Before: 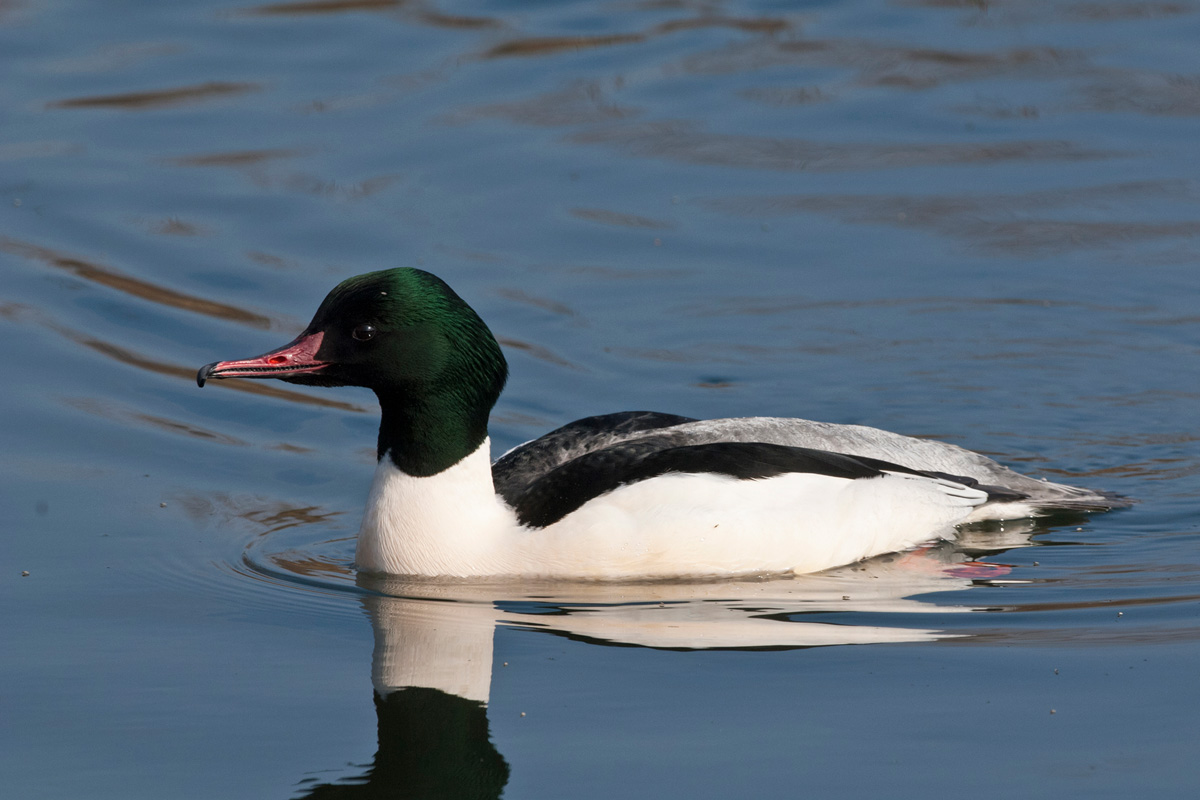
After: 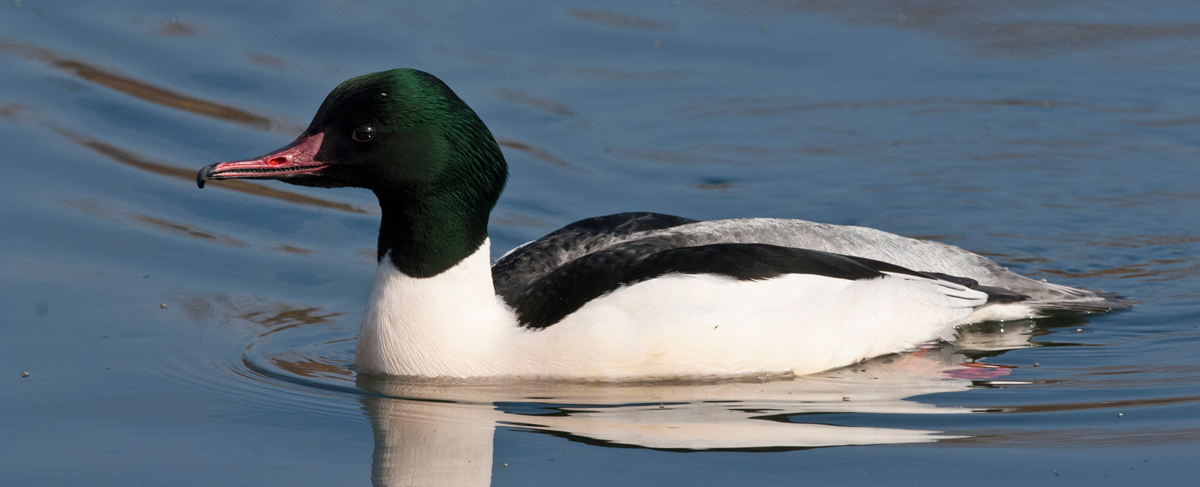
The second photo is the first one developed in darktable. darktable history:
crop and rotate: top 24.972%, bottom 14.045%
